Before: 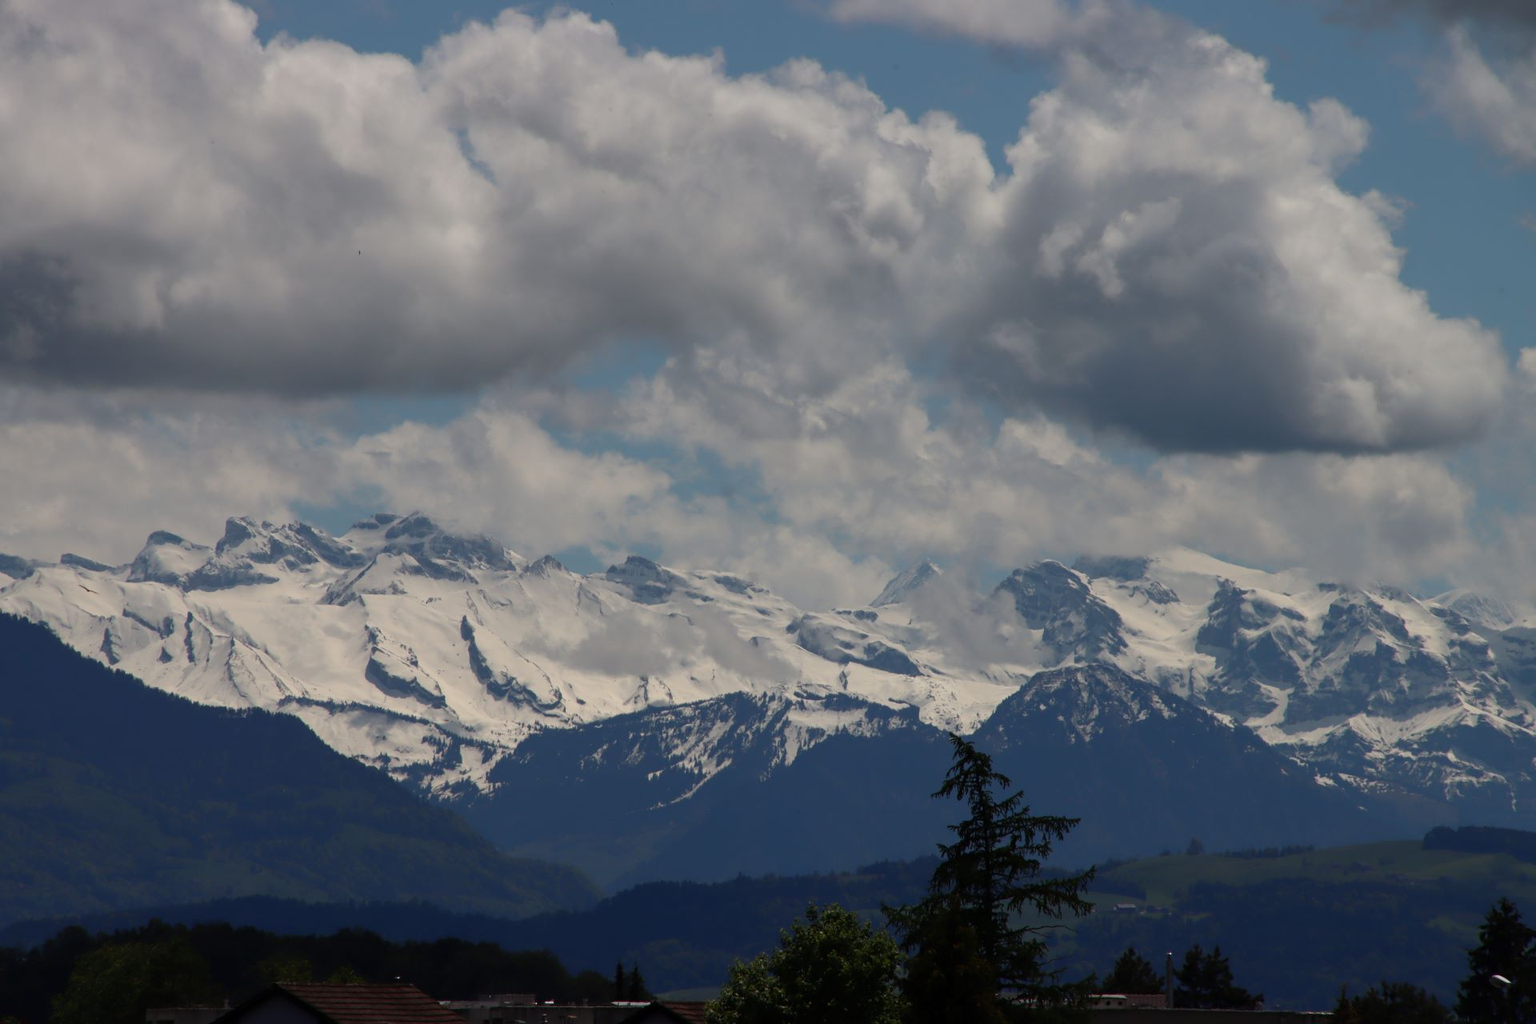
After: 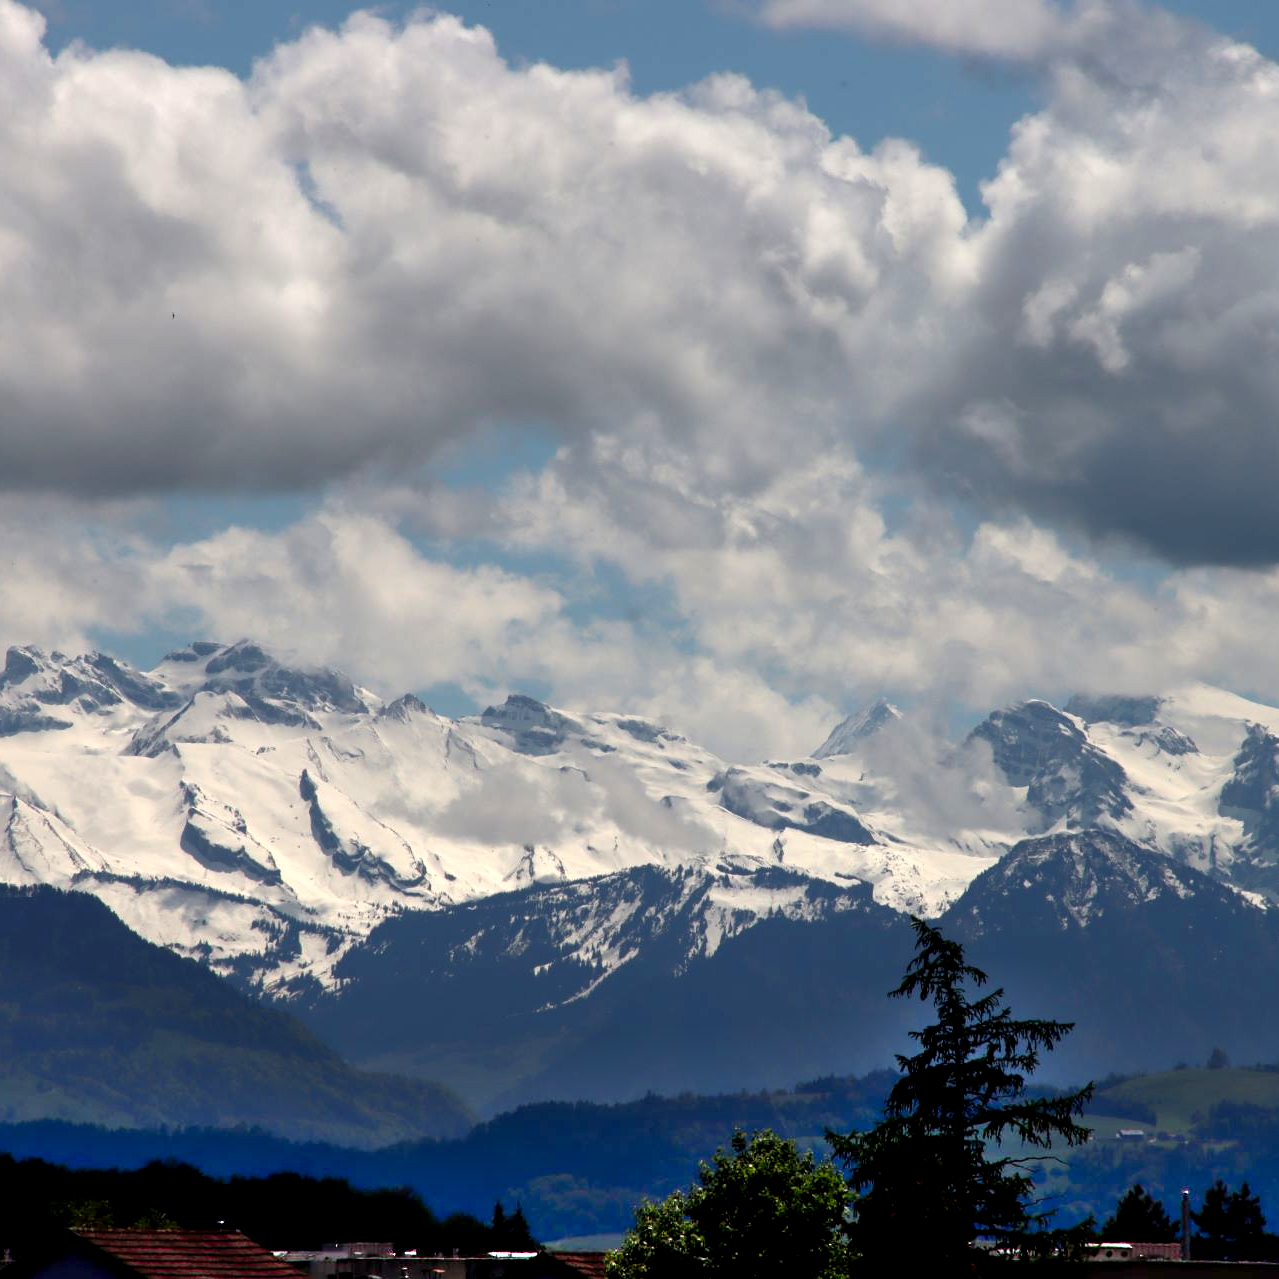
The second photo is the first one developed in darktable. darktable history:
shadows and highlights: radius 46.37, white point adjustment 6.76, compress 79.56%, soften with gaussian
color balance rgb: perceptual saturation grading › global saturation -4.116%, perceptual brilliance grading › highlights 9.661%, perceptual brilliance grading › shadows -4.82%, global vibrance 20%
crop and rotate: left 14.384%, right 18.958%
exposure: black level correction 0.005, exposure 0.287 EV, compensate highlight preservation false
